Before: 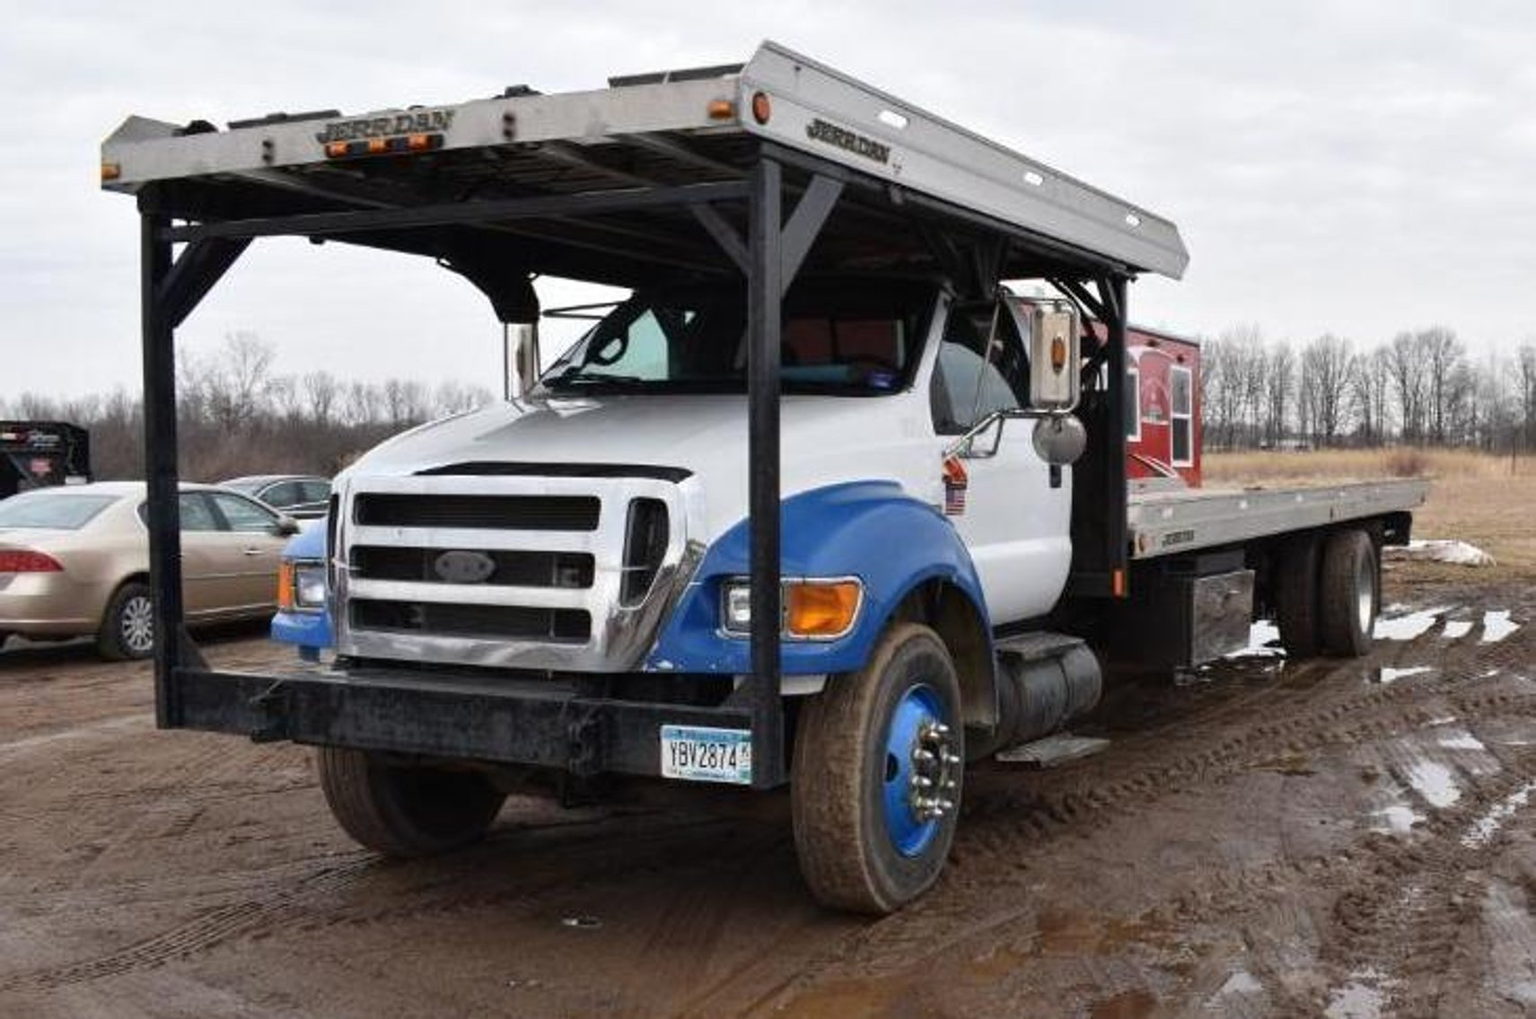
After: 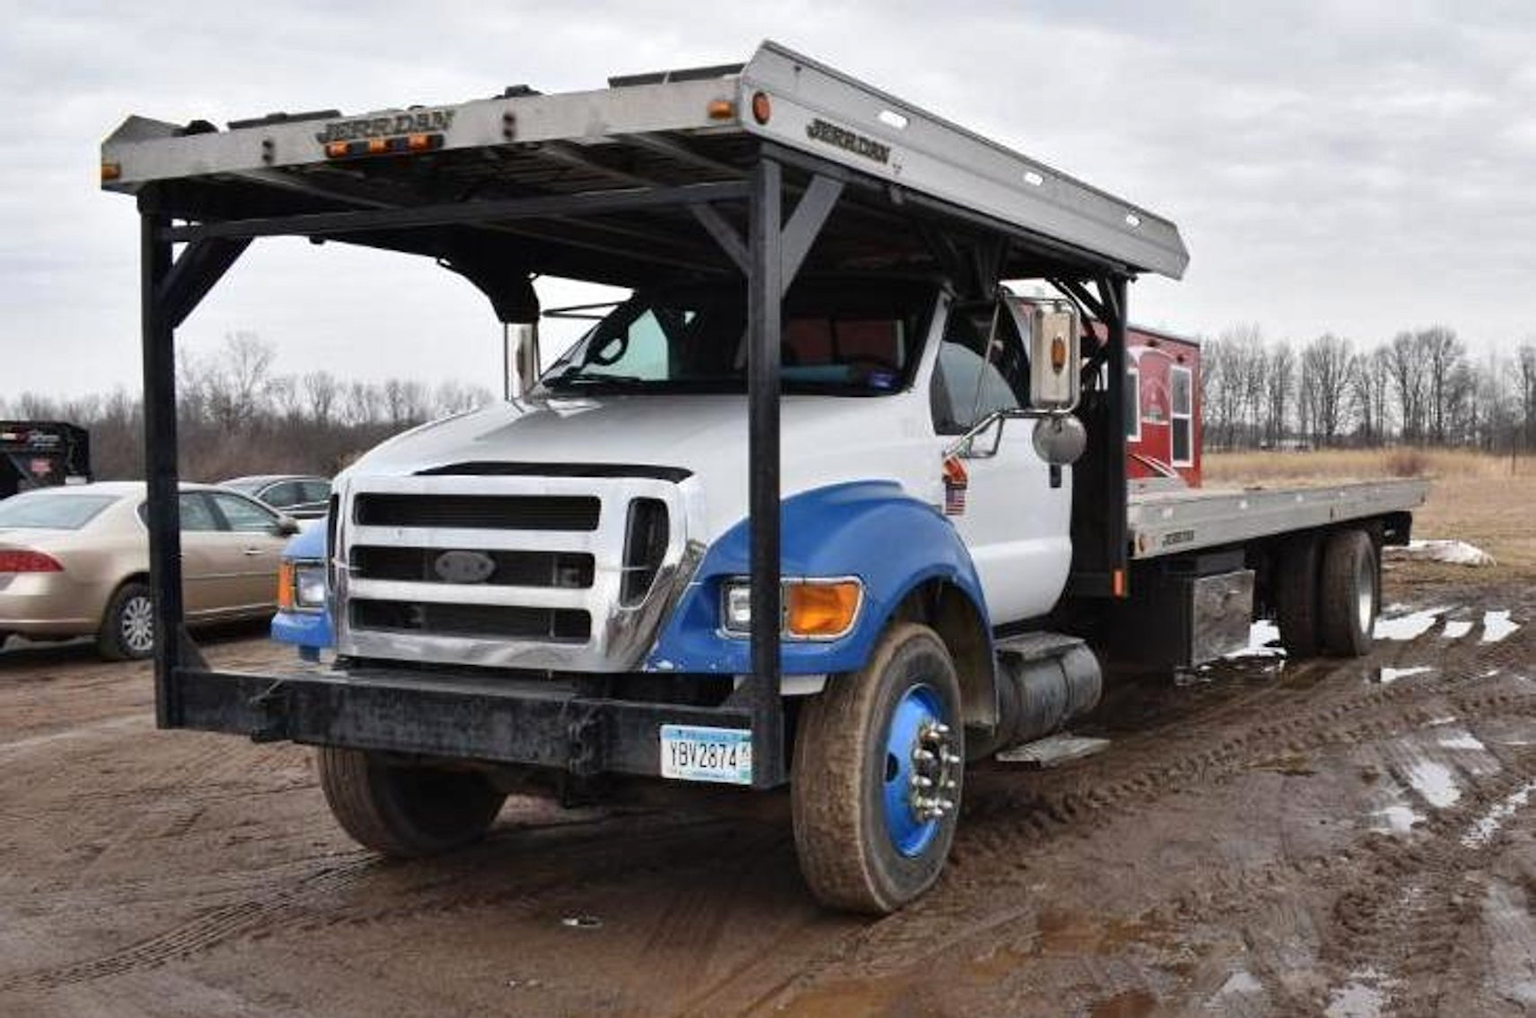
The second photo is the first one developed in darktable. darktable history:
shadows and highlights: white point adjustment 0.046, highlights color adjustment 56.17%, soften with gaussian
